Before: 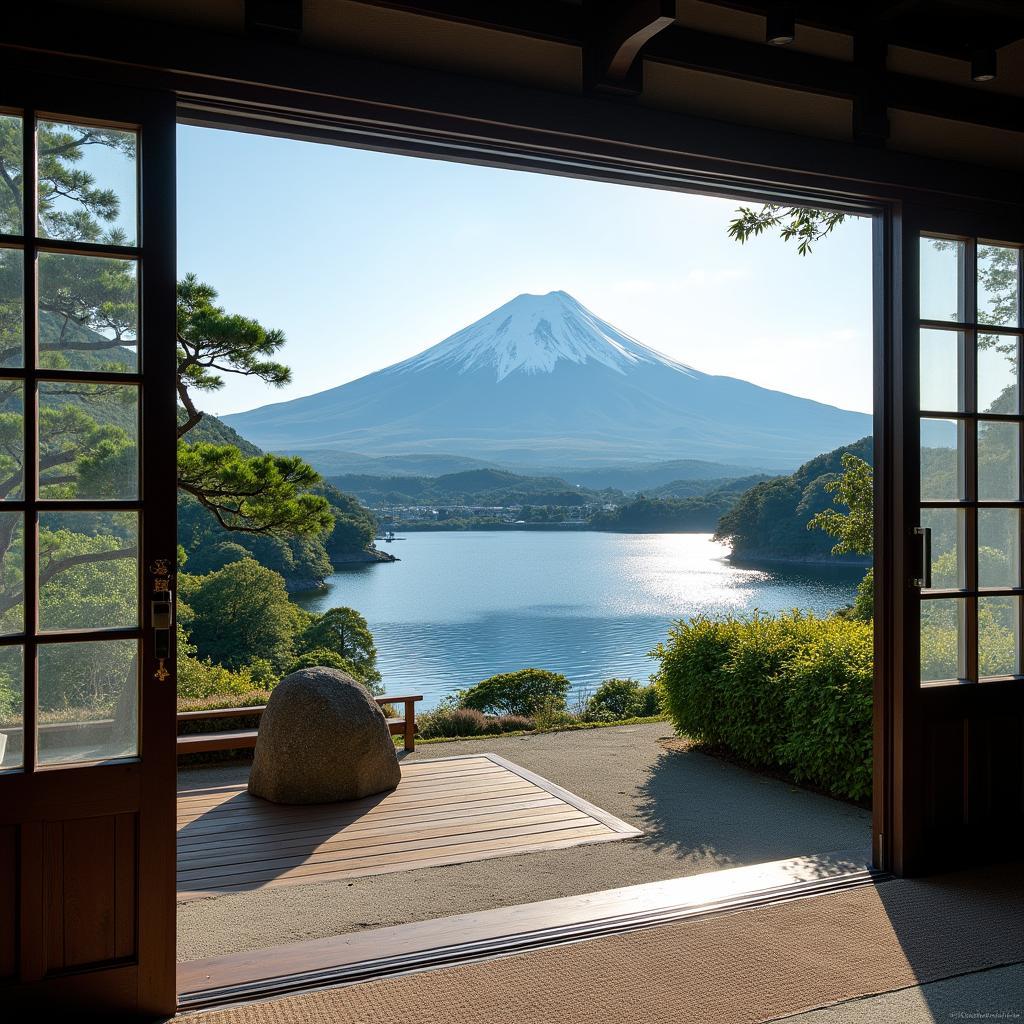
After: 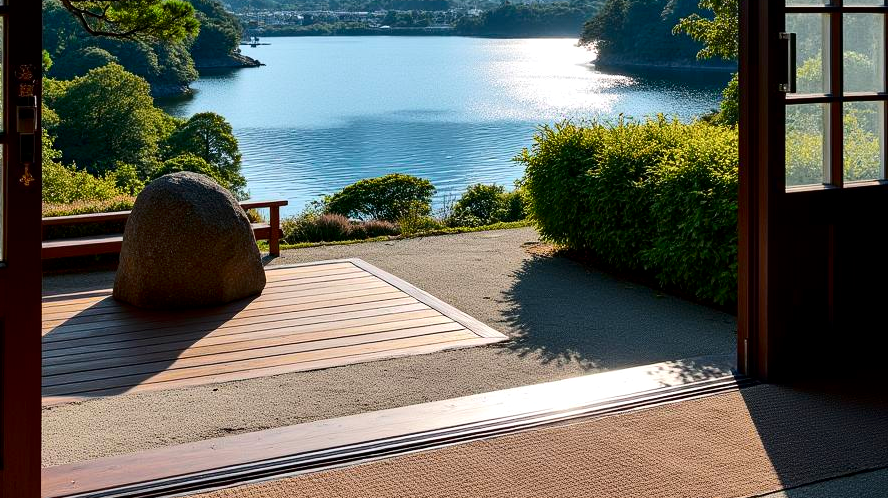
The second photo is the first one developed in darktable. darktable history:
local contrast: highlights 105%, shadows 100%, detail 119%, midtone range 0.2
crop and rotate: left 13.246%, top 48.402%, bottom 2.939%
contrast brightness saturation: saturation -0.064
tone curve: curves: ch0 [(0, 0) (0.126, 0.061) (0.338, 0.285) (0.494, 0.518) (0.703, 0.762) (1, 1)]; ch1 [(0, 0) (0.389, 0.313) (0.457, 0.442) (0.5, 0.501) (0.55, 0.578) (1, 1)]; ch2 [(0, 0) (0.44, 0.424) (0.501, 0.499) (0.557, 0.564) (0.613, 0.67) (0.707, 0.746) (1, 1)], color space Lab, independent channels, preserve colors none
tone equalizer: on, module defaults
